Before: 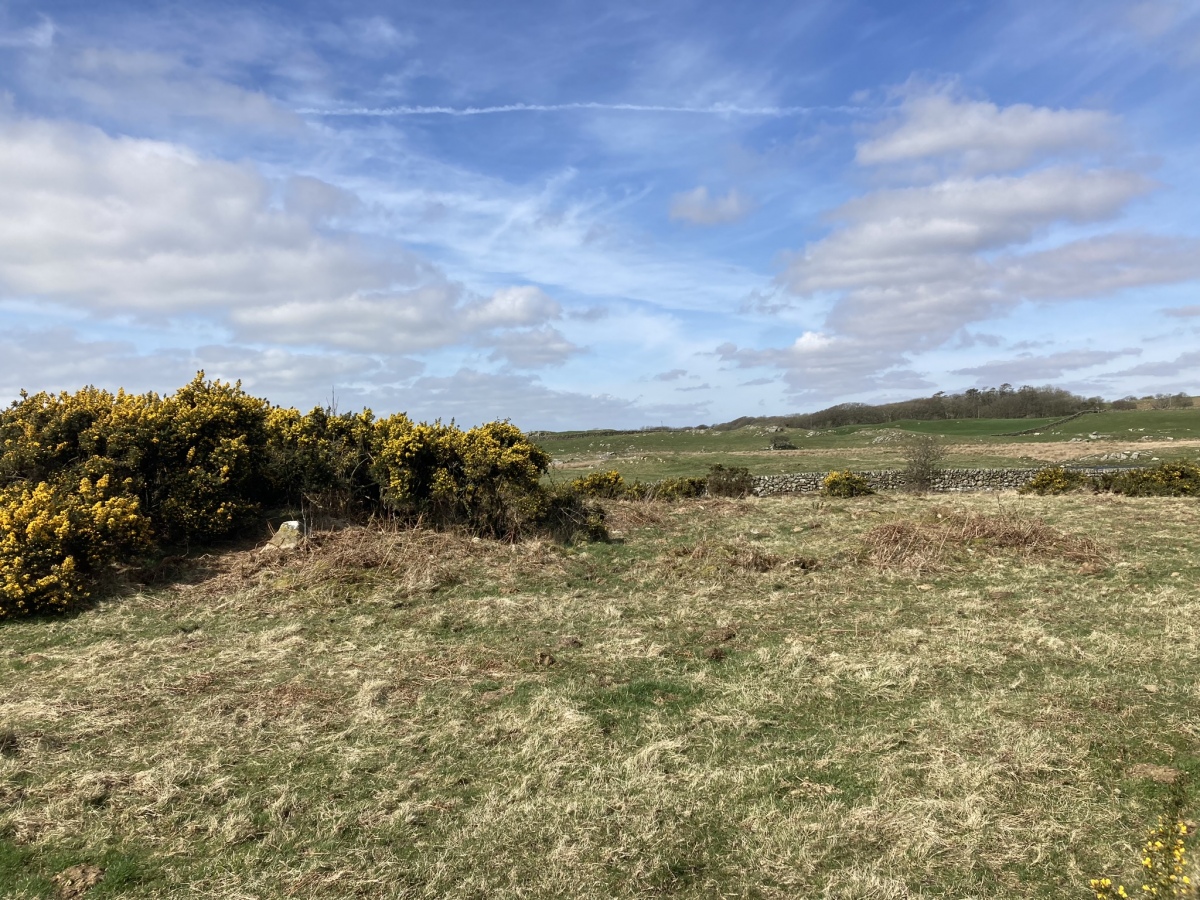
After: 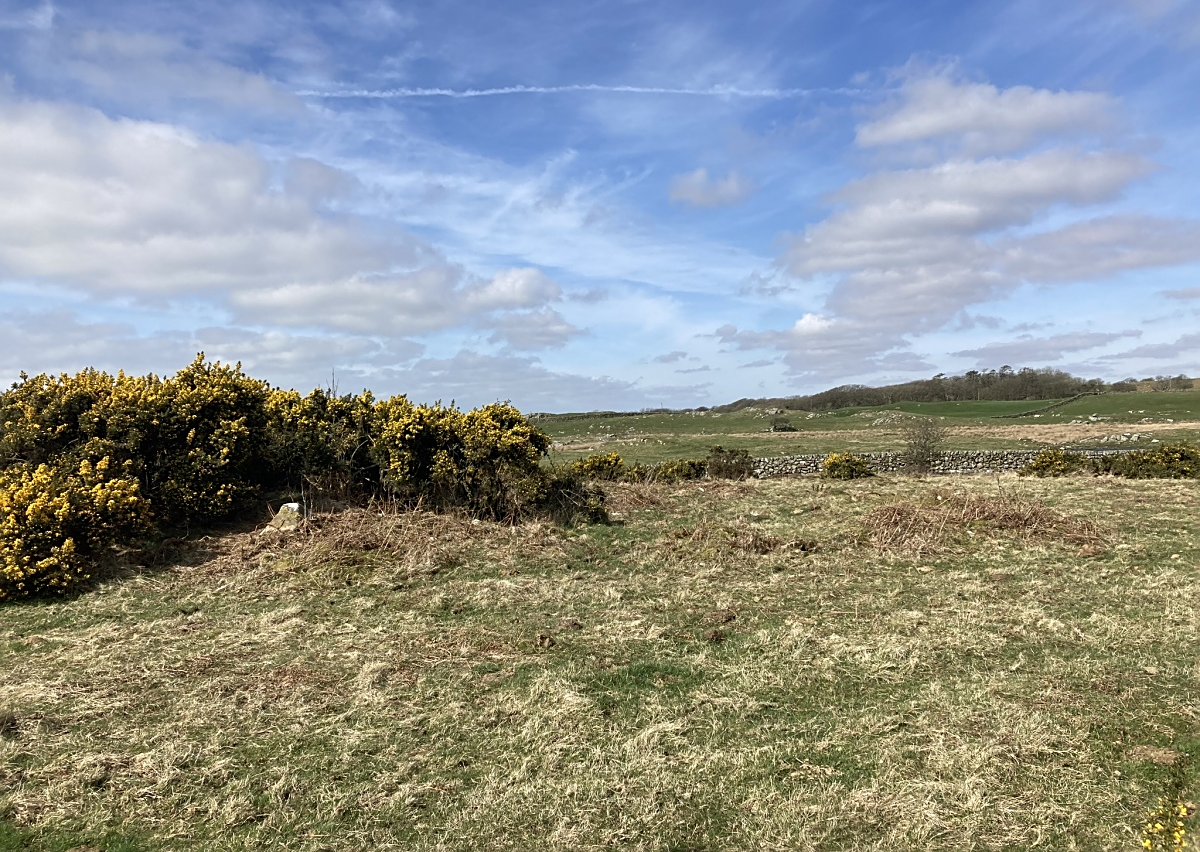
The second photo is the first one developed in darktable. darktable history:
crop and rotate: top 2.015%, bottom 3.235%
sharpen: on, module defaults
exposure: compensate highlight preservation false
